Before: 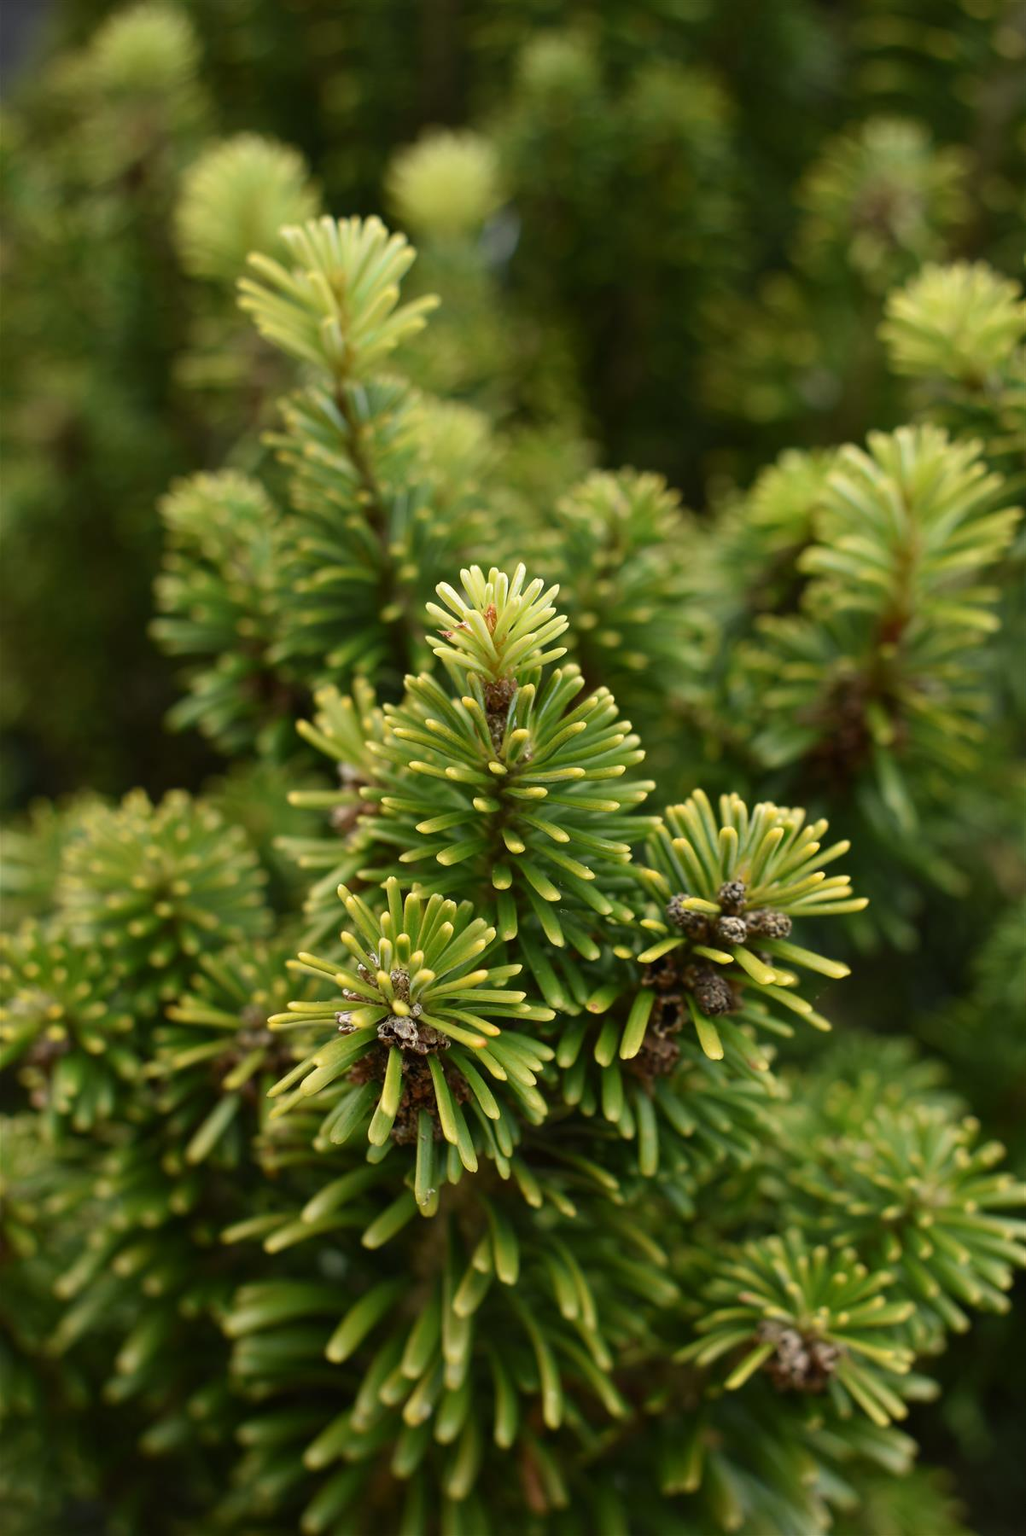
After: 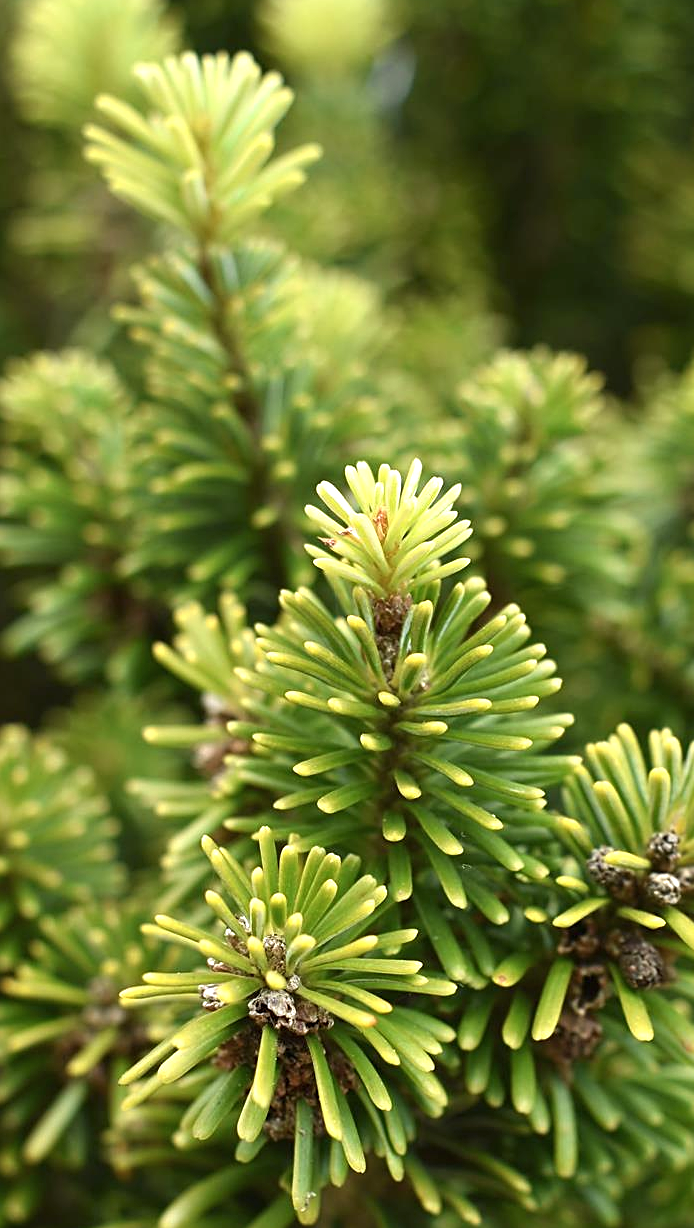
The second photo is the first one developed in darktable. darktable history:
sharpen: on, module defaults
white balance: red 0.982, blue 1.018
color zones: curves: ch0 [(0, 0.5) (0.143, 0.52) (0.286, 0.5) (0.429, 0.5) (0.571, 0.5) (0.714, 0.5) (0.857, 0.5) (1, 0.5)]; ch1 [(0, 0.489) (0.155, 0.45) (0.286, 0.466) (0.429, 0.5) (0.571, 0.5) (0.714, 0.5) (0.857, 0.5) (1, 0.489)]
exposure: black level correction 0, exposure 0.7 EV, compensate exposure bias true, compensate highlight preservation false
crop: left 16.202%, top 11.208%, right 26.045%, bottom 20.557%
